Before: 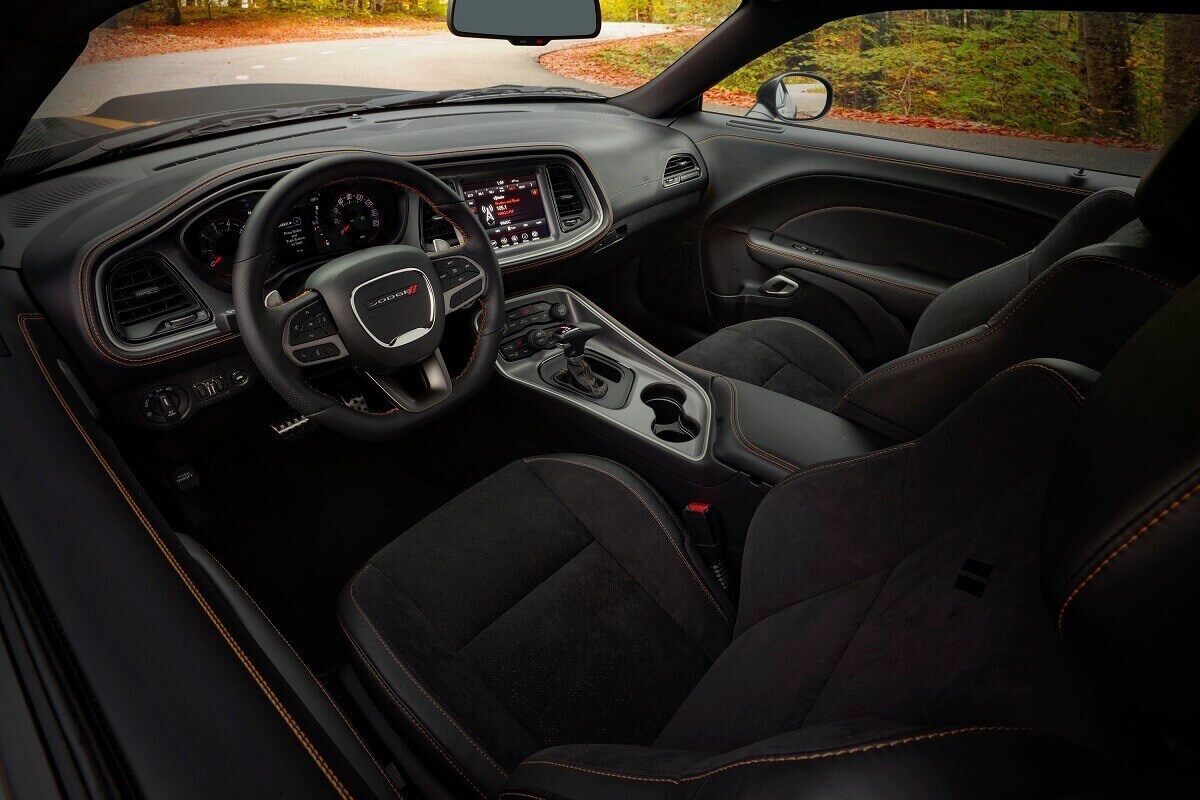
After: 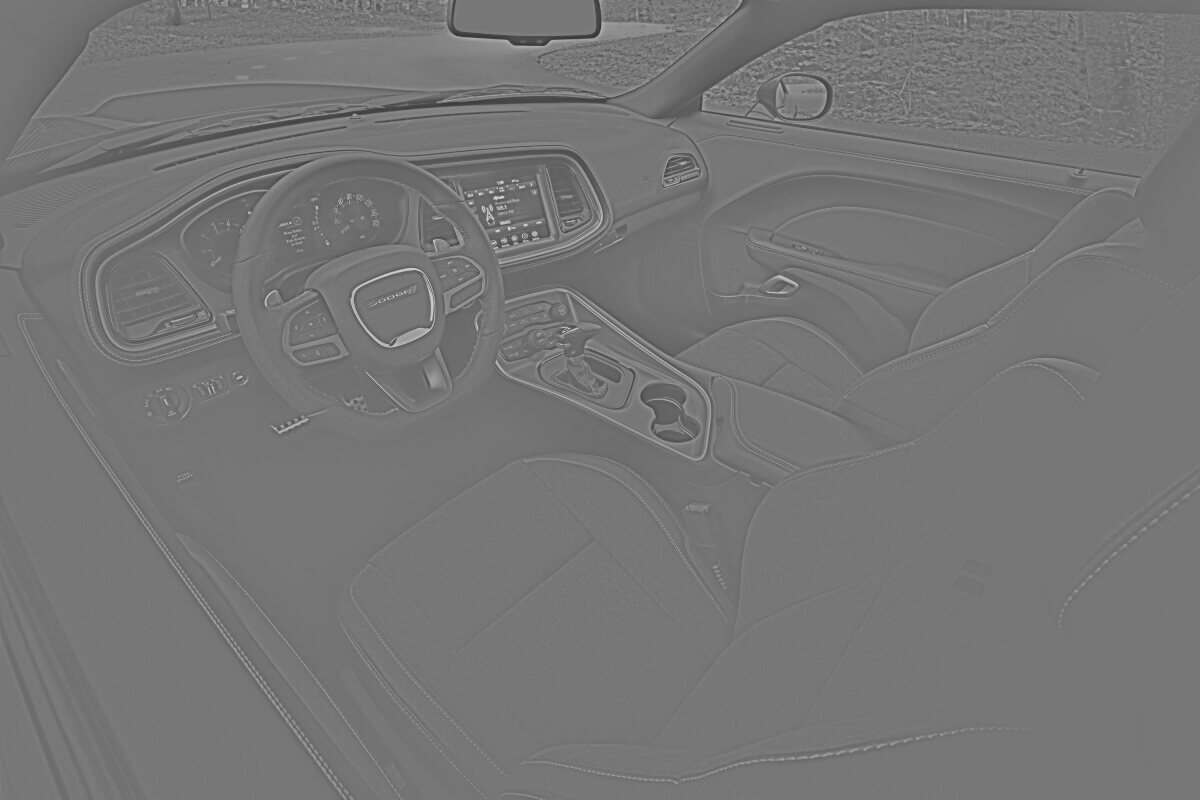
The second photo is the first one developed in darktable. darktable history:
highpass: sharpness 5.84%, contrast boost 8.44%
contrast equalizer: octaves 7, y [[0.48, 0.654, 0.731, 0.706, 0.772, 0.382], [0.55 ×6], [0 ×6], [0 ×6], [0 ×6]]
